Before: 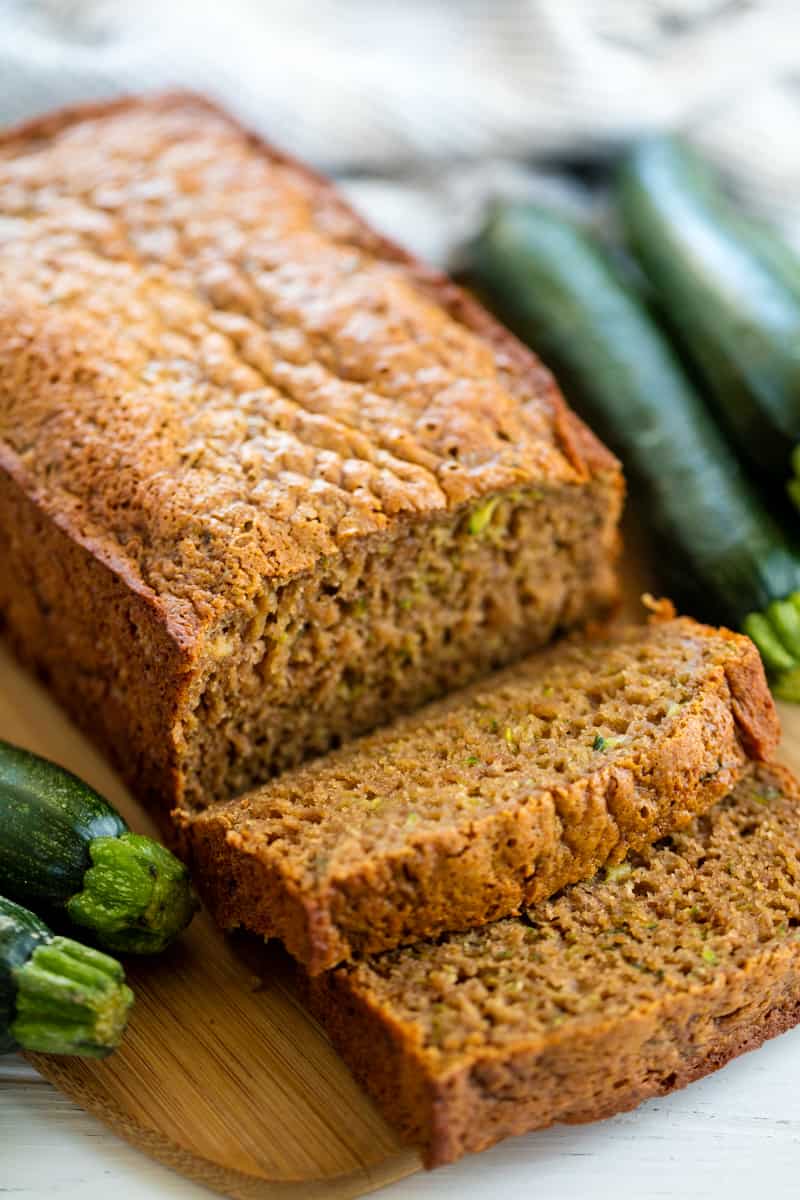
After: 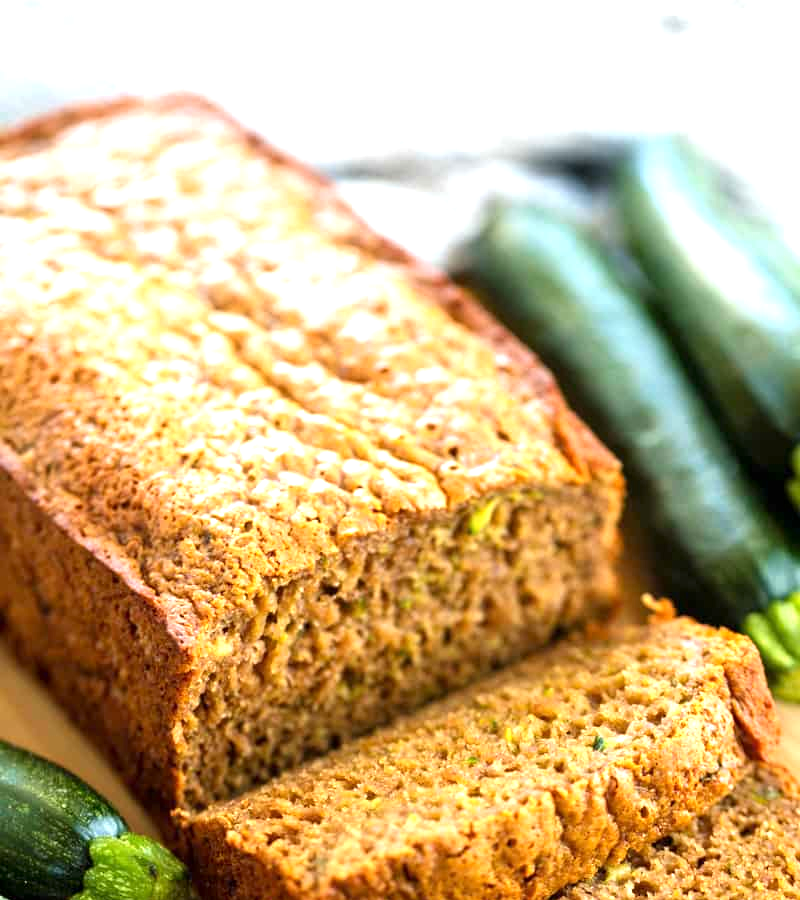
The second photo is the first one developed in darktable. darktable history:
exposure: exposure 0.989 EV, compensate highlight preservation false
crop: bottom 24.99%
